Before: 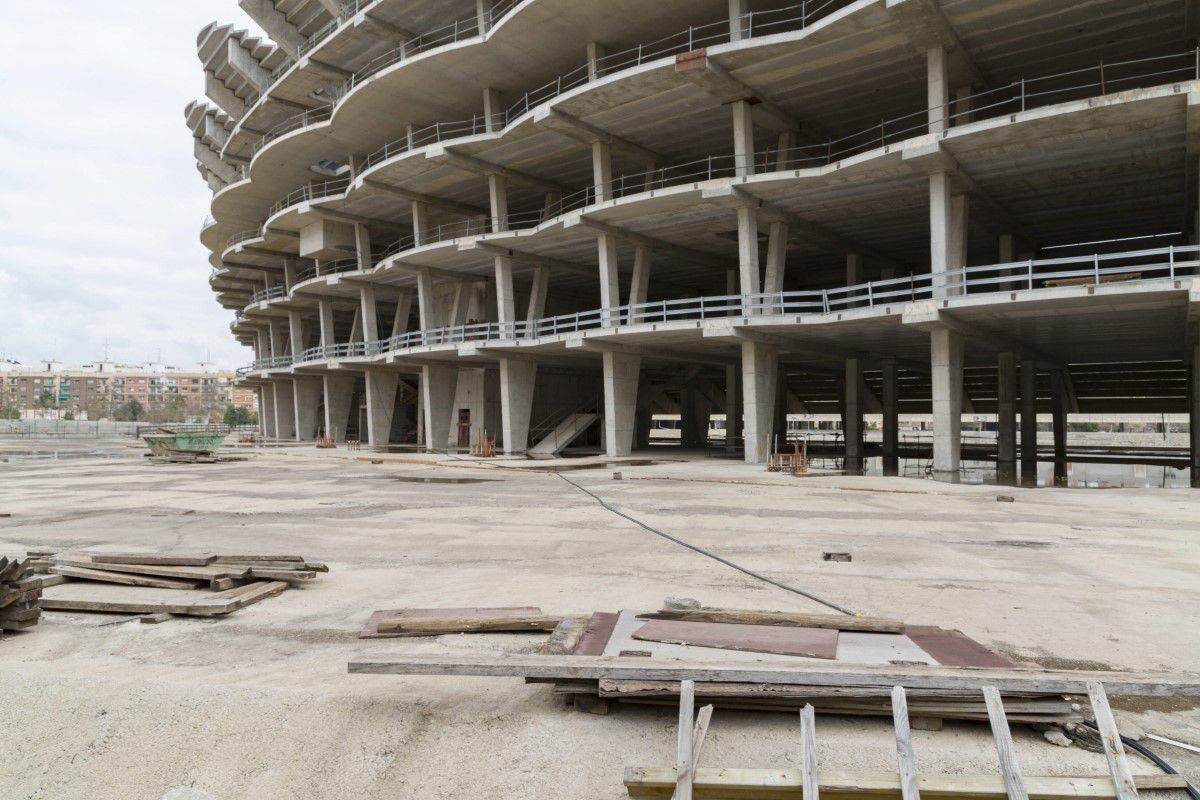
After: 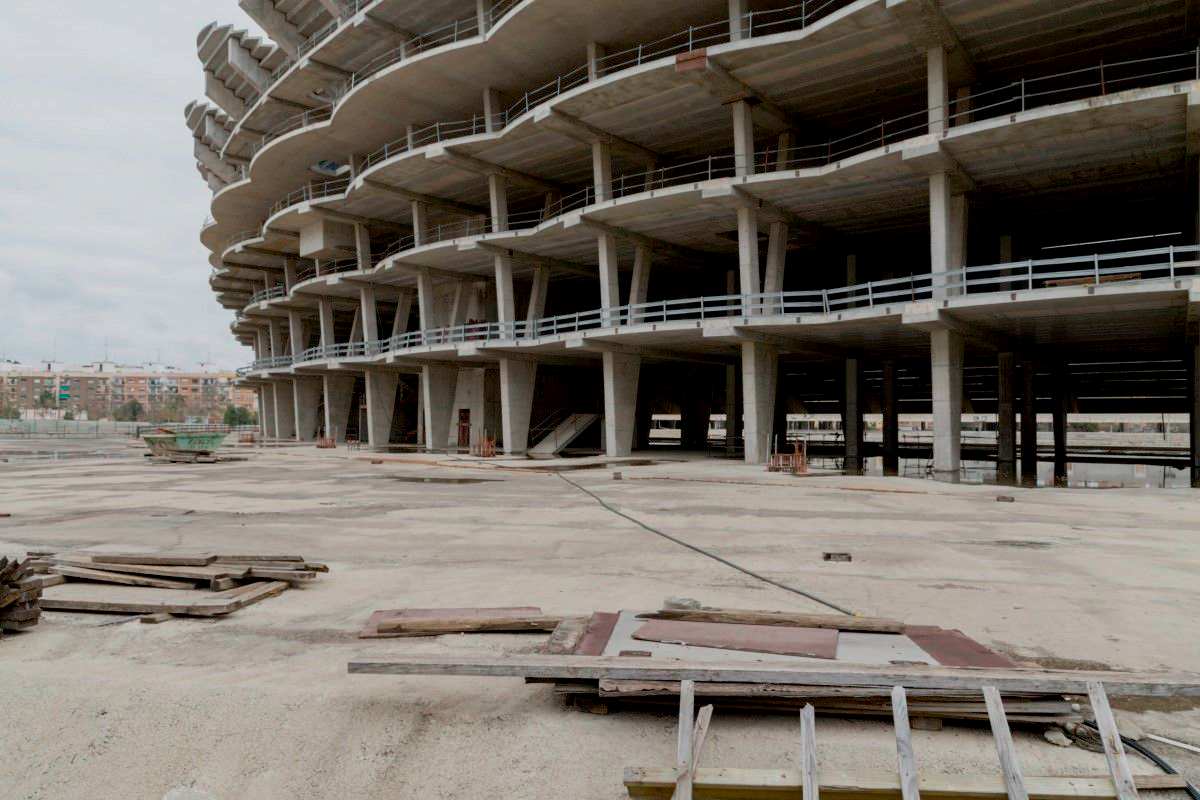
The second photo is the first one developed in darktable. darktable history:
exposure: black level correction 0.011, exposure -0.478 EV, compensate highlight preservation false
white balance: red 1, blue 1
